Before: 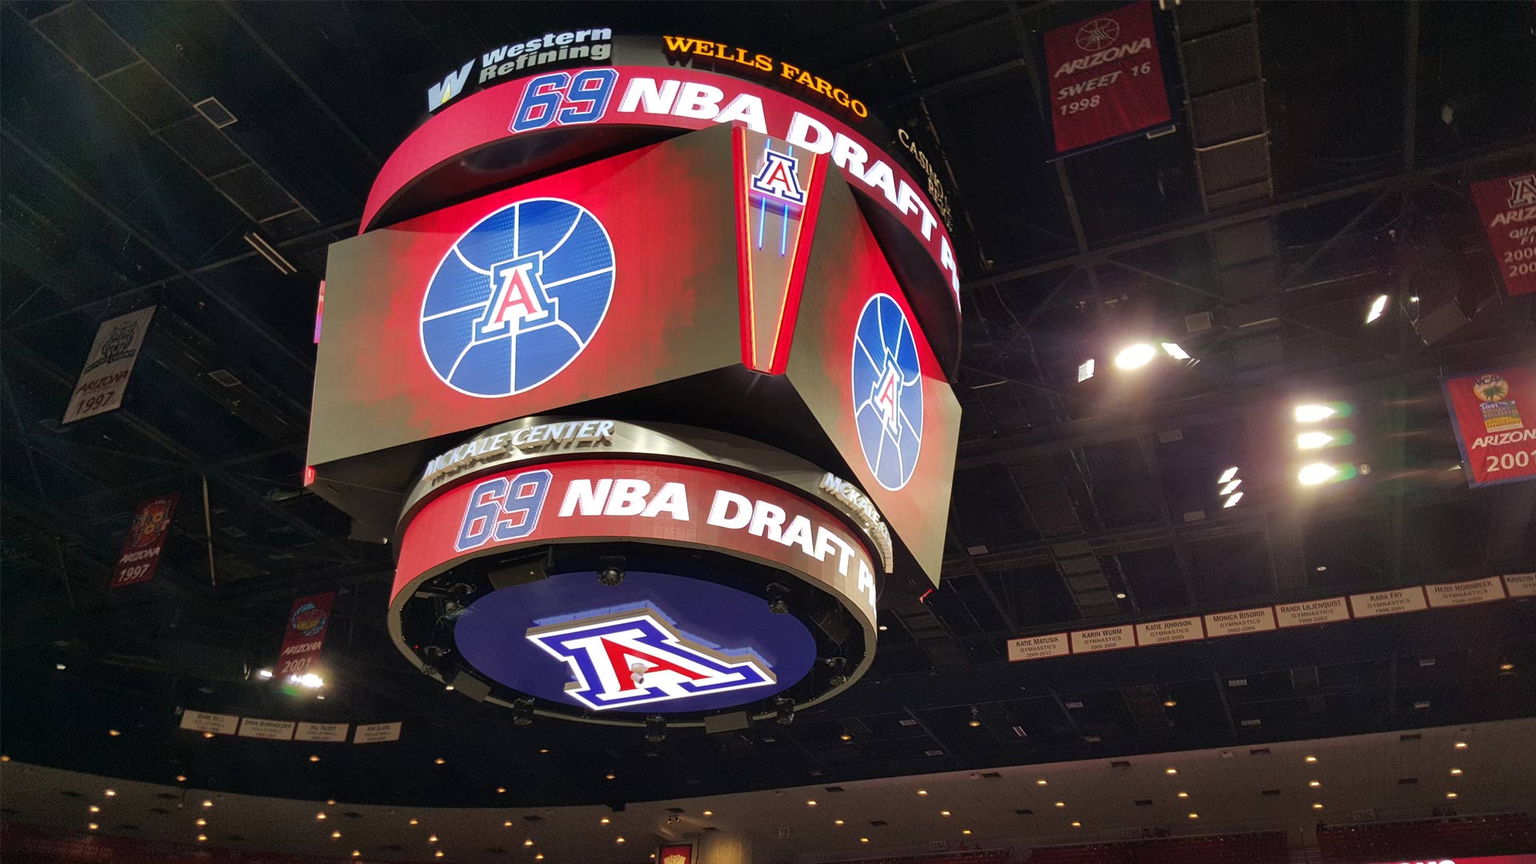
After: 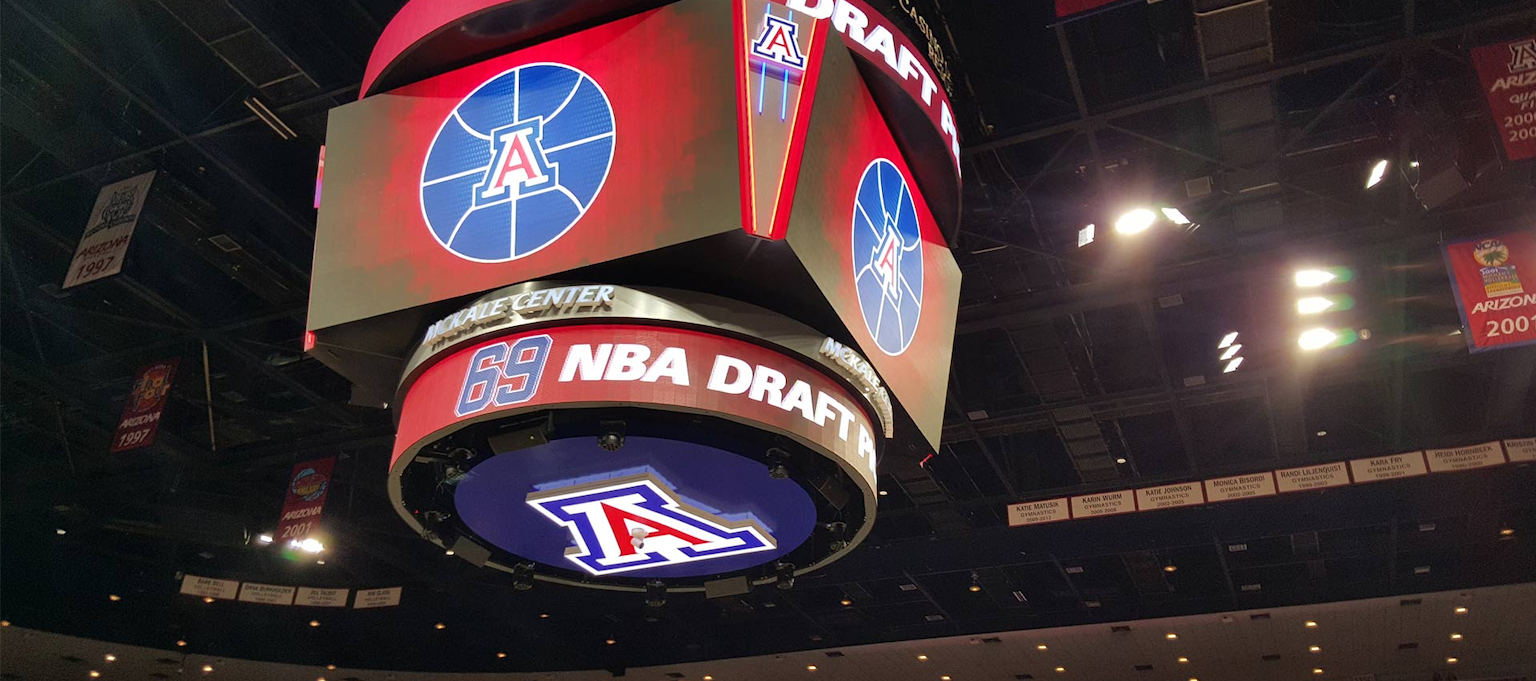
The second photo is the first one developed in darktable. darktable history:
crop and rotate: top 15.691%, bottom 5.338%
